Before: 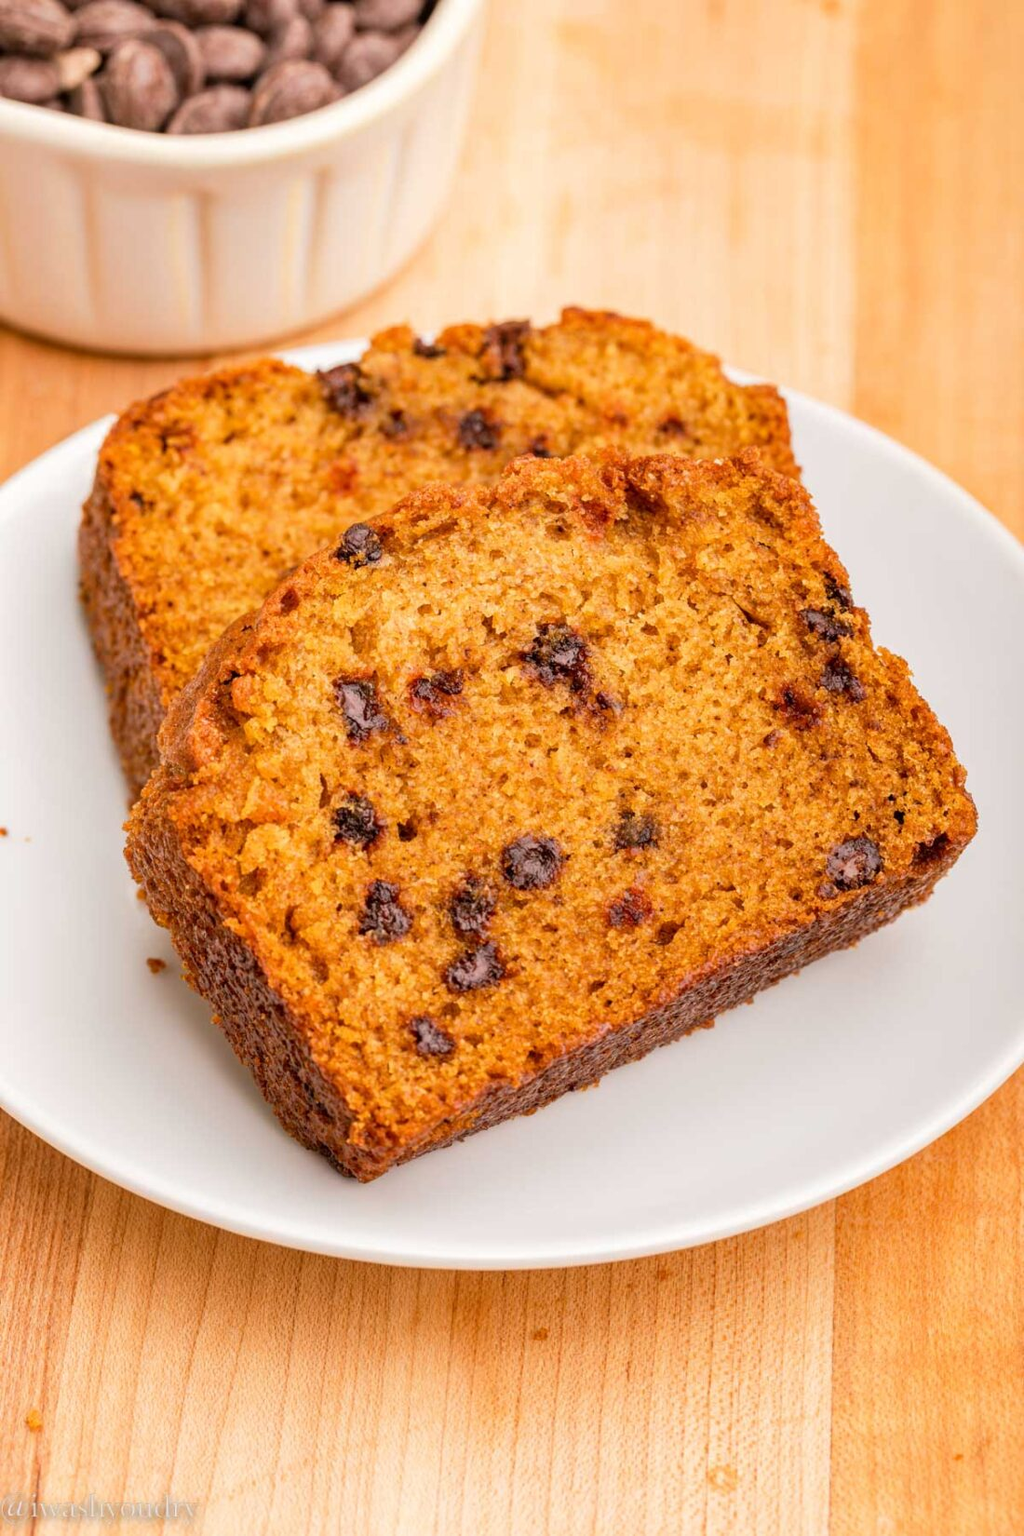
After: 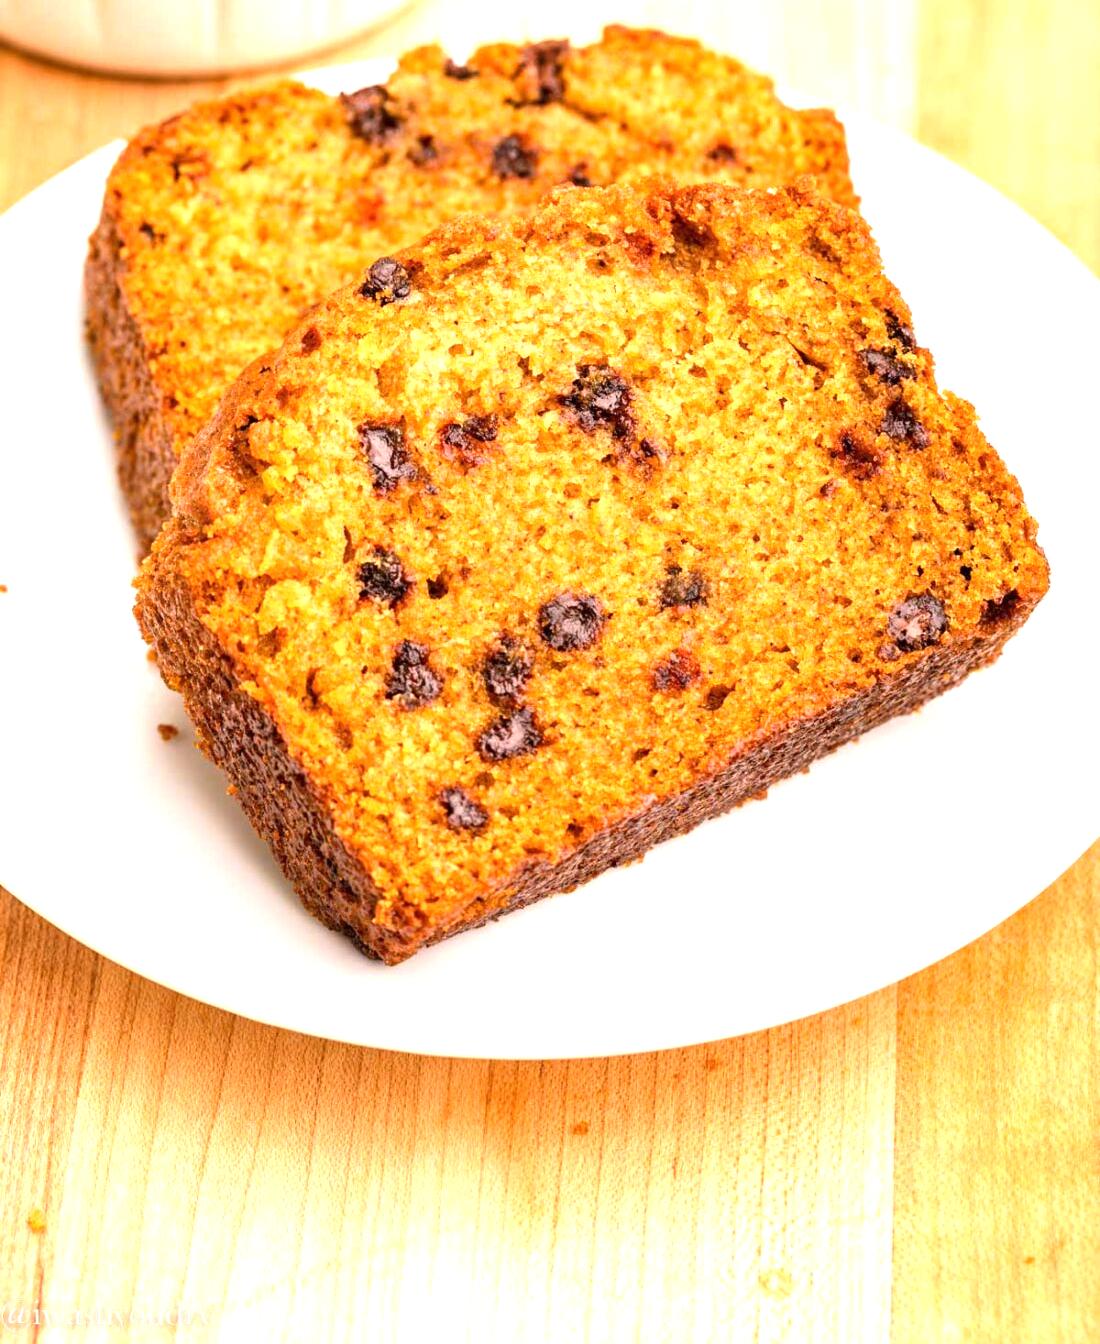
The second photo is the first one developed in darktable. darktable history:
tone equalizer: -8 EV -0.417 EV, -7 EV -0.389 EV, -6 EV -0.333 EV, -5 EV -0.222 EV, -3 EV 0.222 EV, -2 EV 0.333 EV, -1 EV 0.389 EV, +0 EV 0.417 EV, edges refinement/feathering 500, mask exposure compensation -1.57 EV, preserve details no
crop and rotate: top 18.507%
exposure: exposure 0.6 EV, compensate highlight preservation false
